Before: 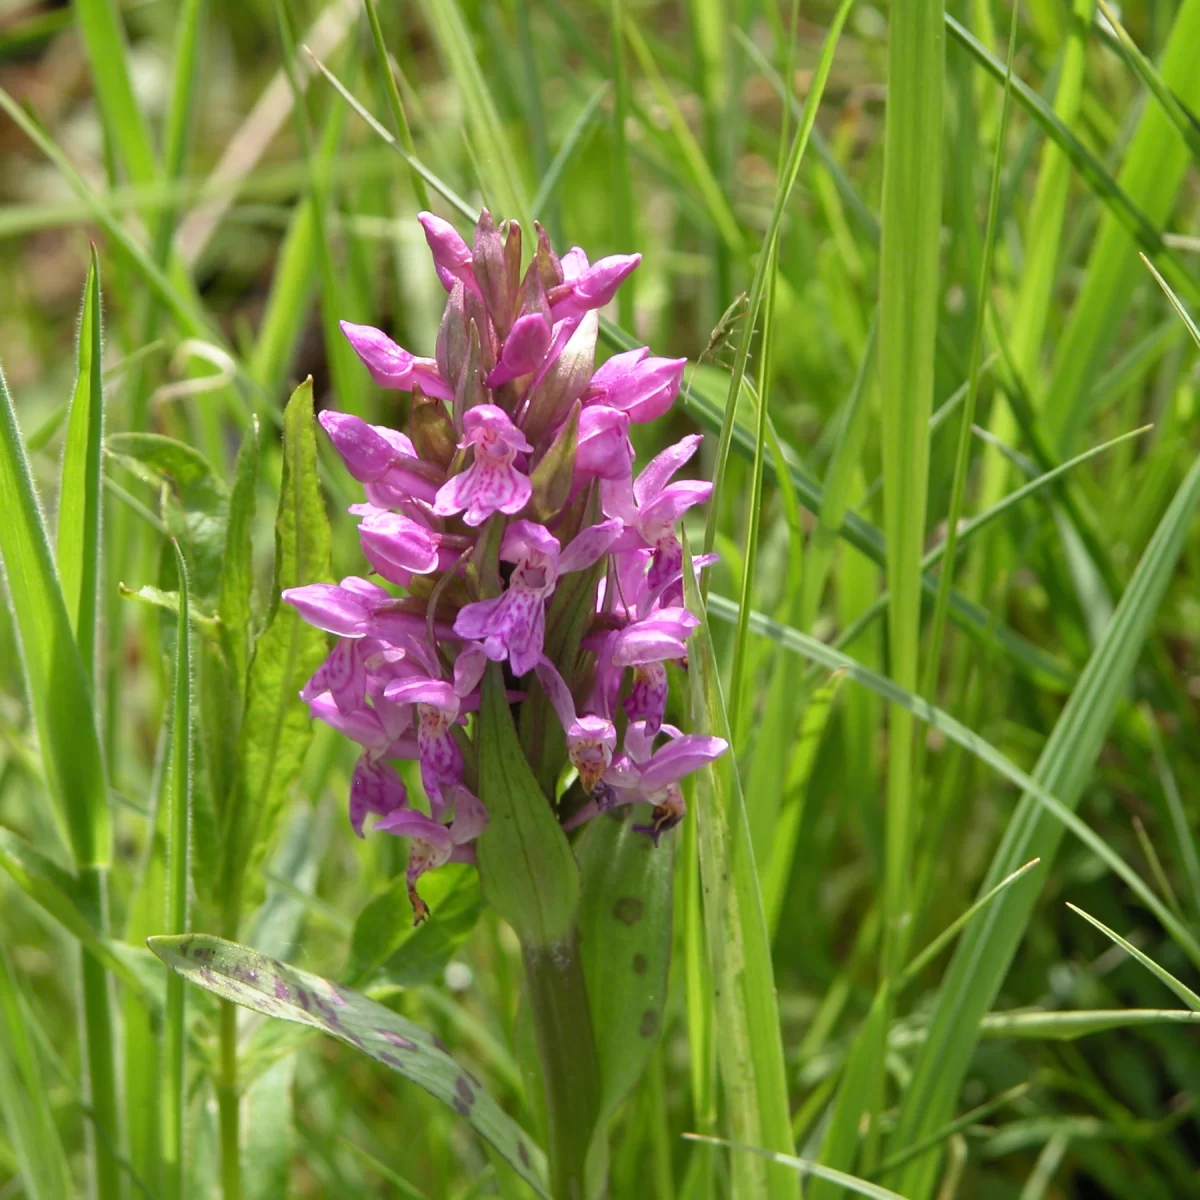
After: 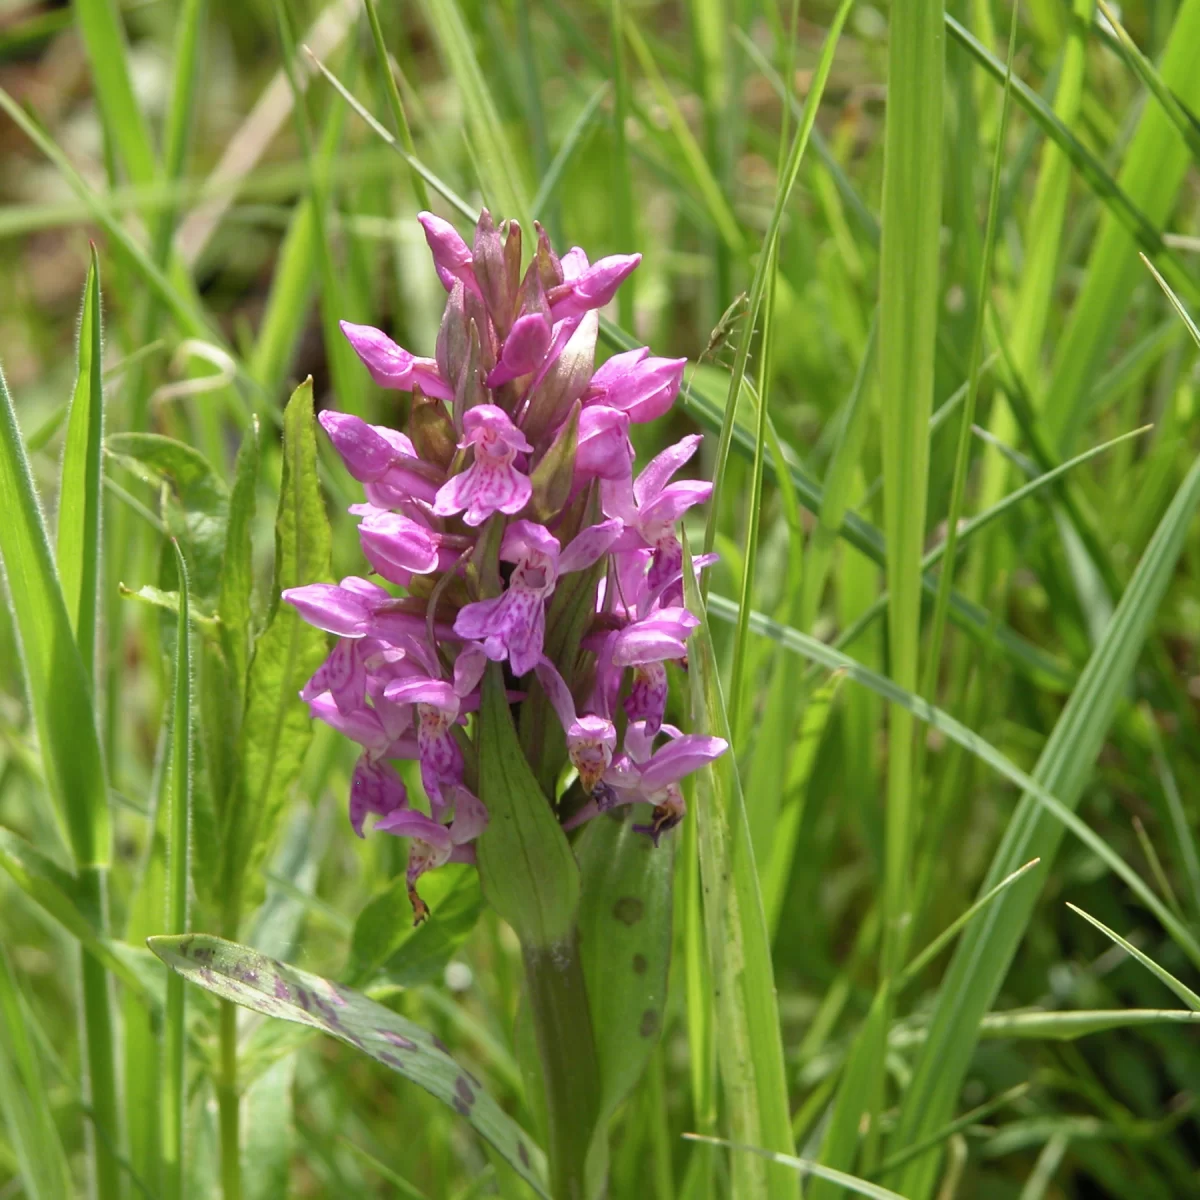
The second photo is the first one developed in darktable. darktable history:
contrast brightness saturation: saturation -0.05
exposure: compensate highlight preservation false
